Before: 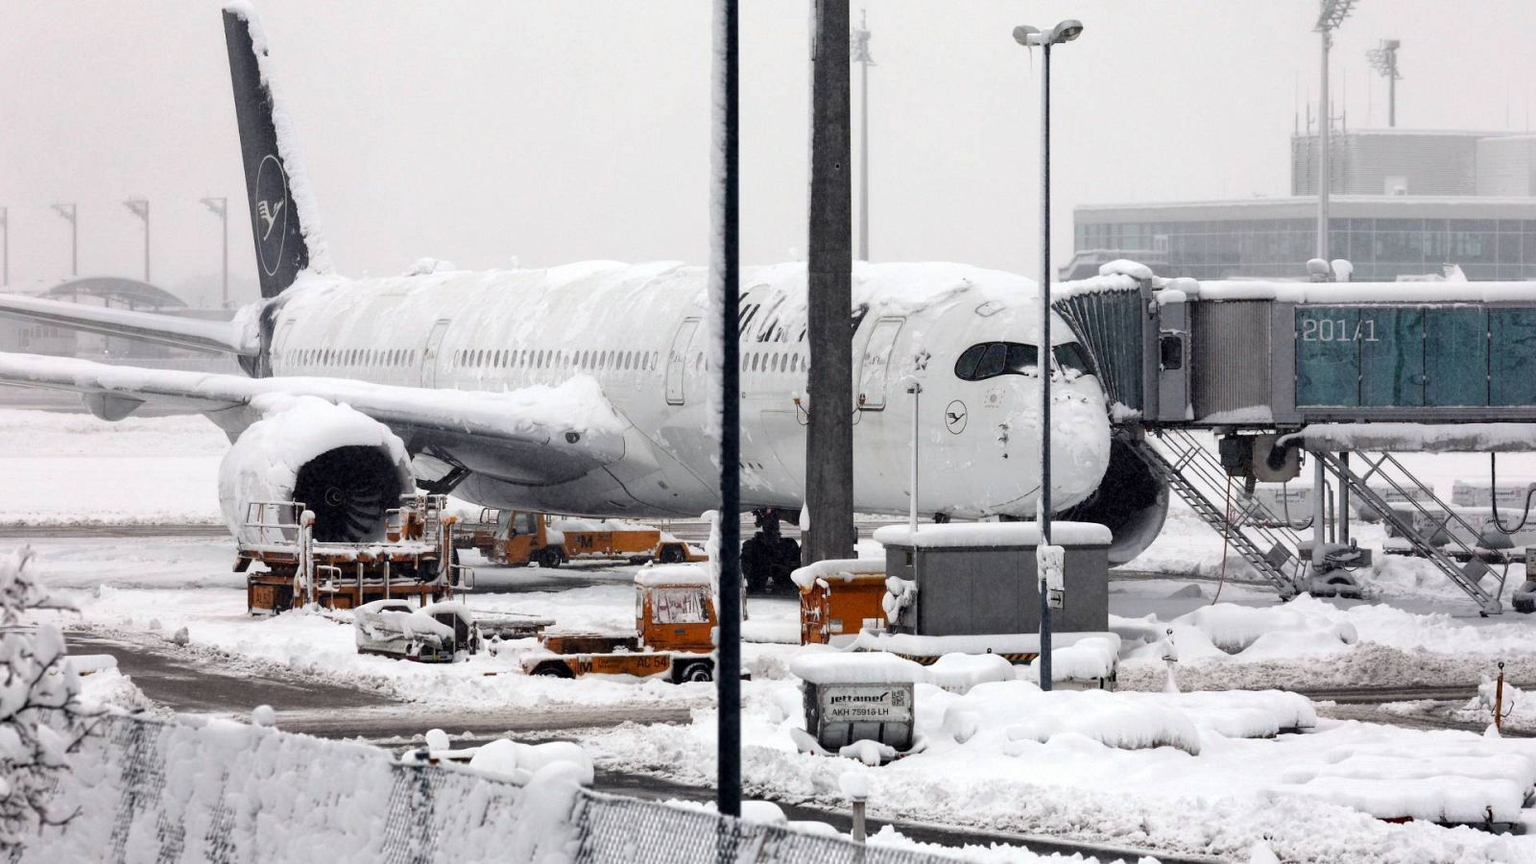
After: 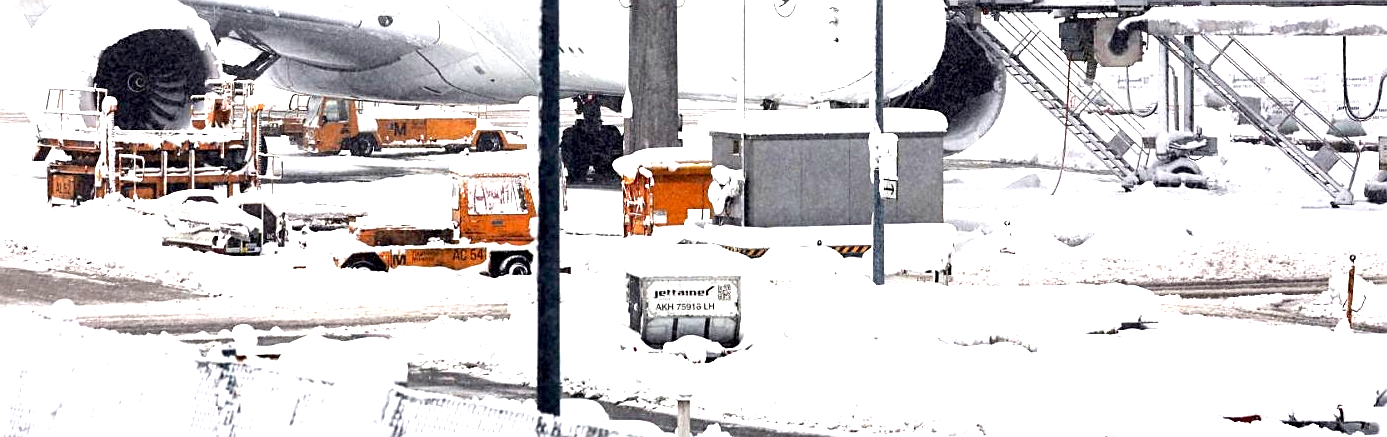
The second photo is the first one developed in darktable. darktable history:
sharpen: on, module defaults
exposure: black level correction 0.001, exposure 1.737 EV, compensate highlight preservation false
crop and rotate: left 13.259%, top 48.439%, bottom 2.921%
